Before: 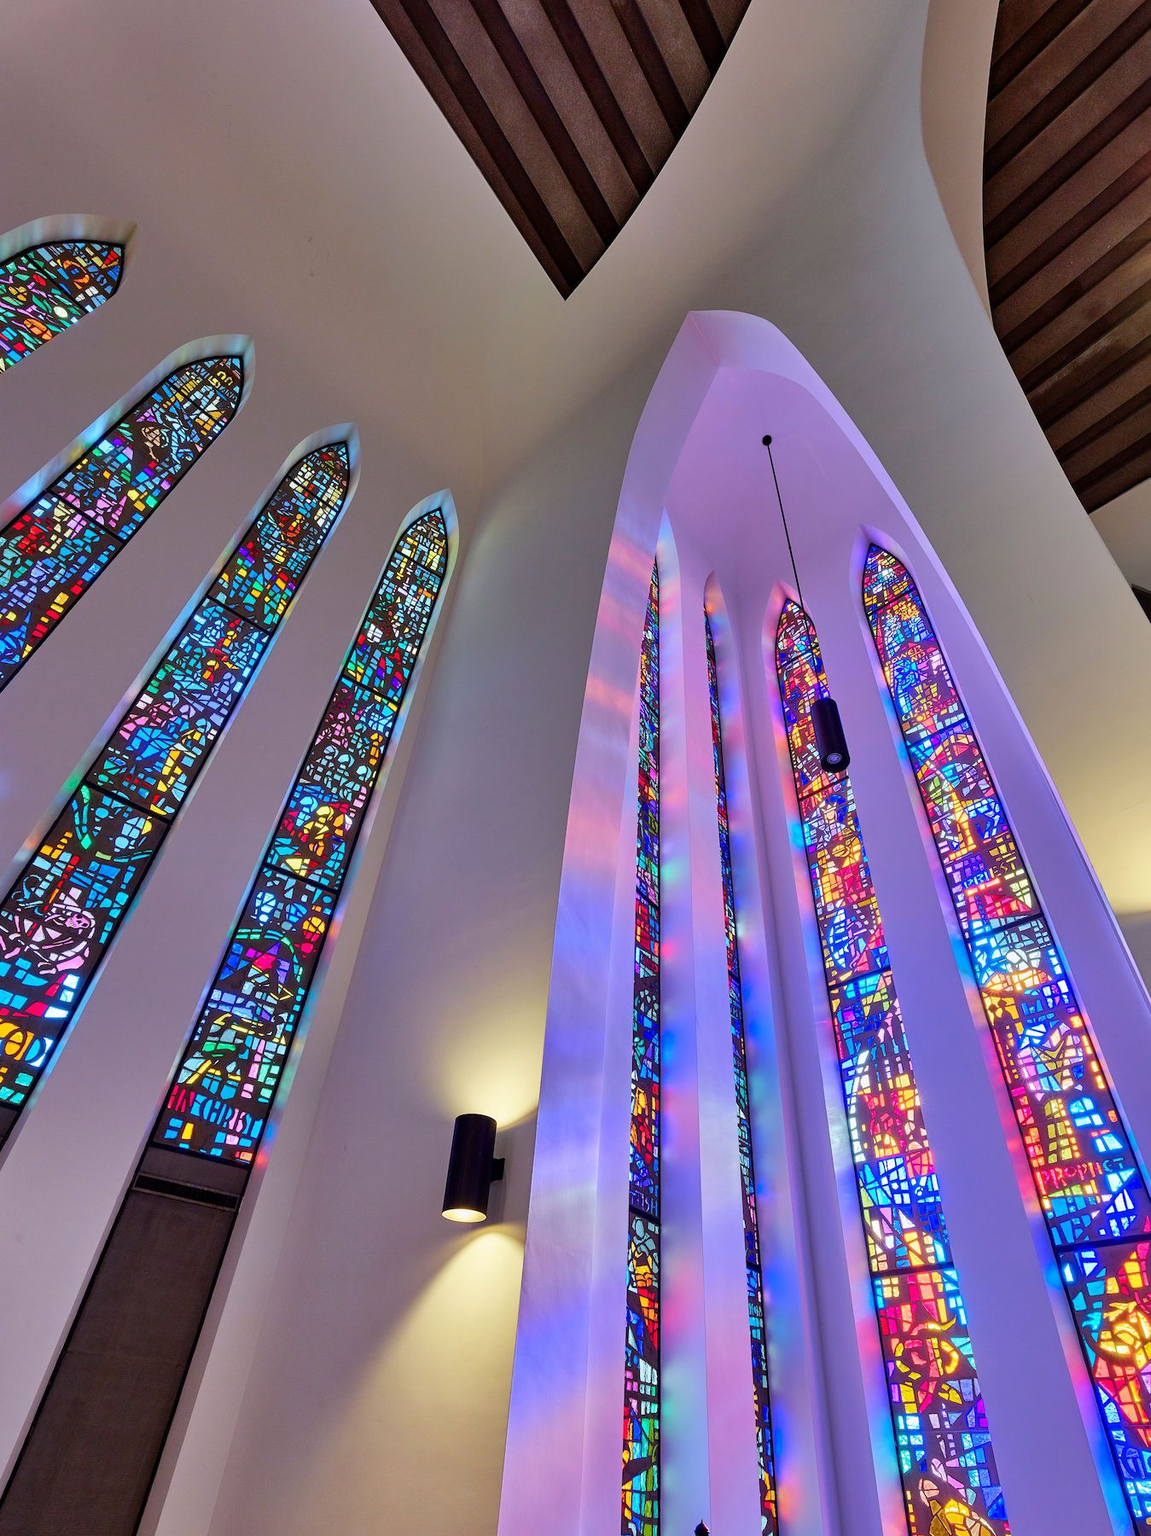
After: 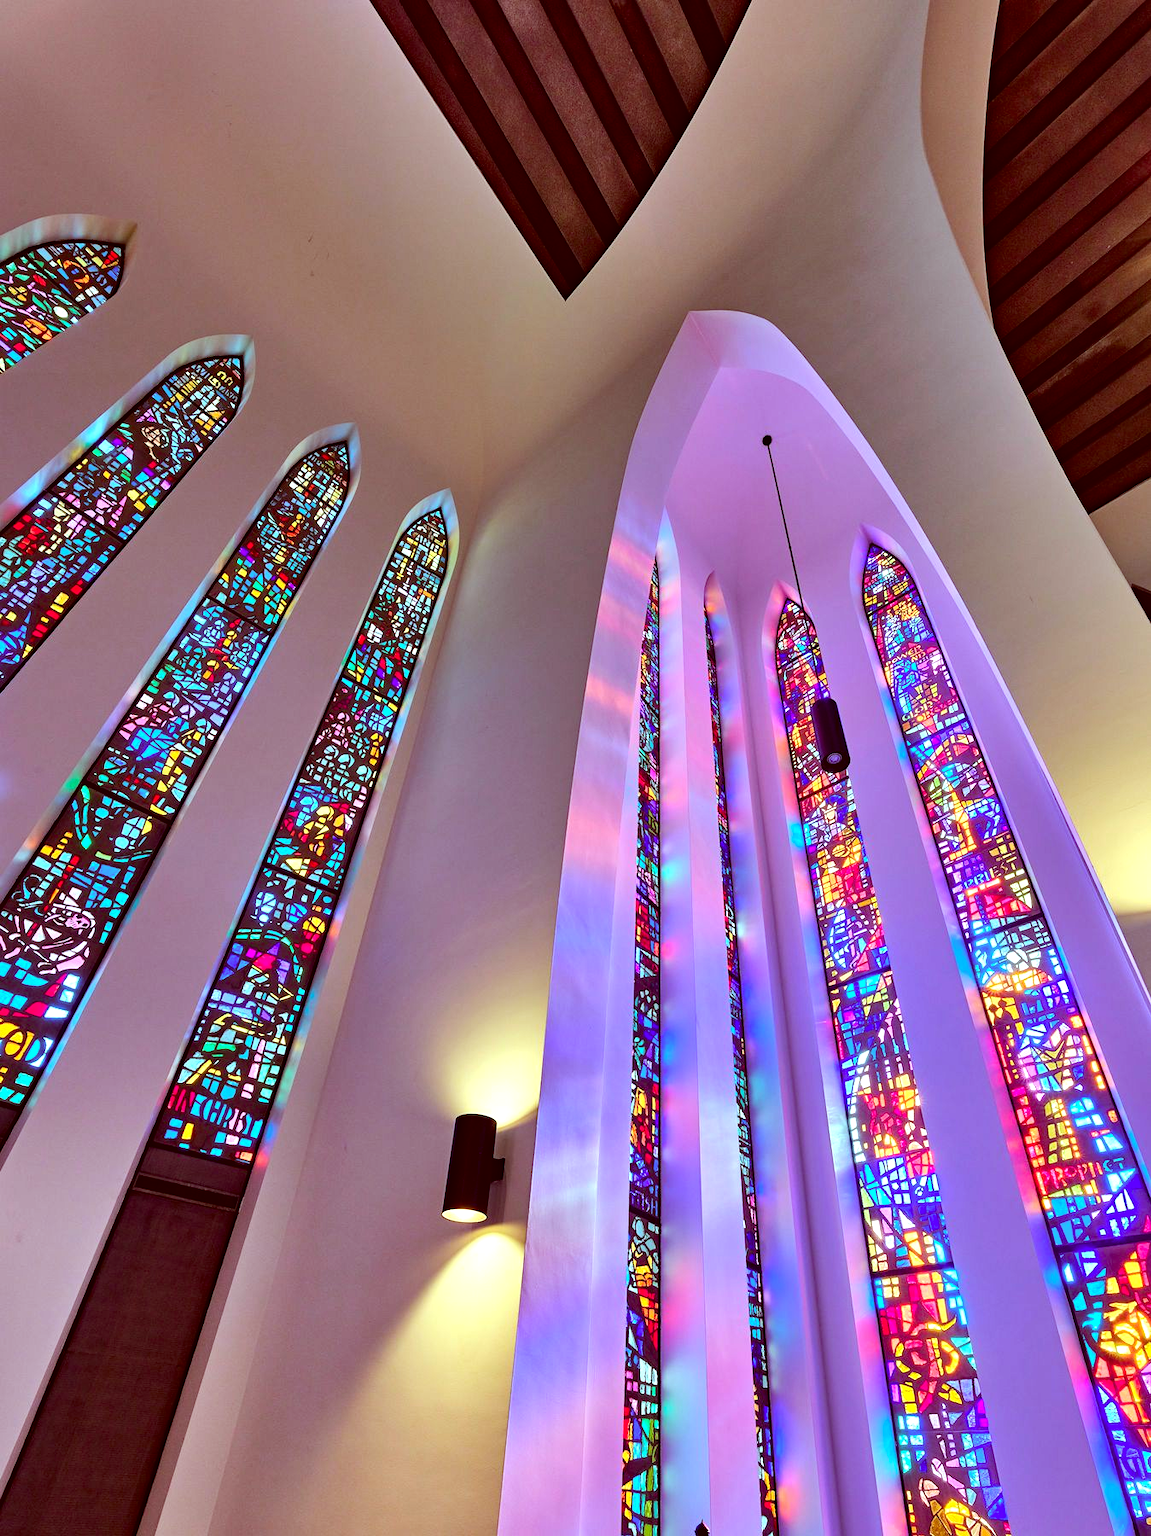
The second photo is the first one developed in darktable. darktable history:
tone equalizer: -8 EV -0.417 EV, -7 EV -0.389 EV, -6 EV -0.333 EV, -5 EV -0.222 EV, -3 EV 0.222 EV, -2 EV 0.333 EV, -1 EV 0.389 EV, +0 EV 0.417 EV, edges refinement/feathering 500, mask exposure compensation -1.57 EV, preserve details no
haze removal: compatibility mode true, adaptive false
exposure: exposure 0.161 EV, compensate highlight preservation false
color correction: highlights a* -7.23, highlights b* -0.161, shadows a* 20.08, shadows b* 11.73
